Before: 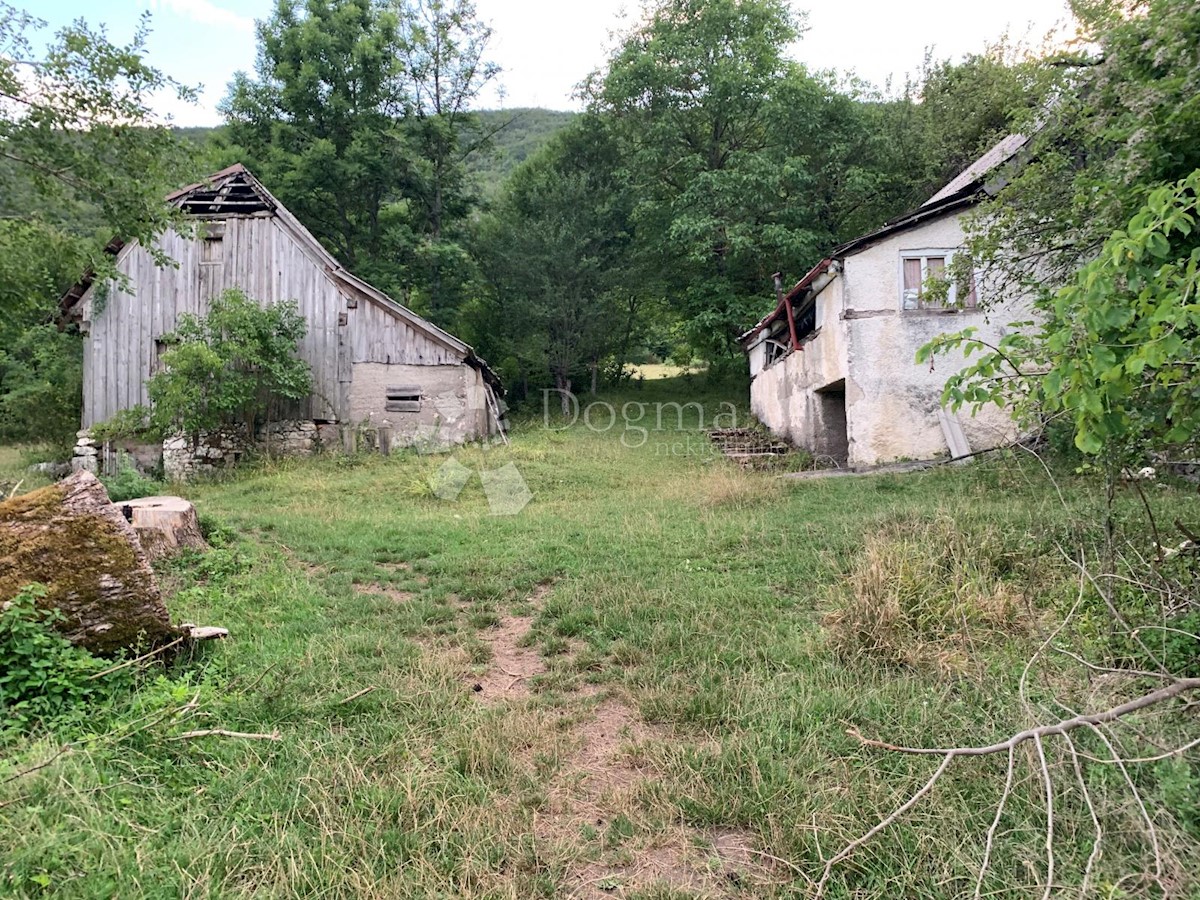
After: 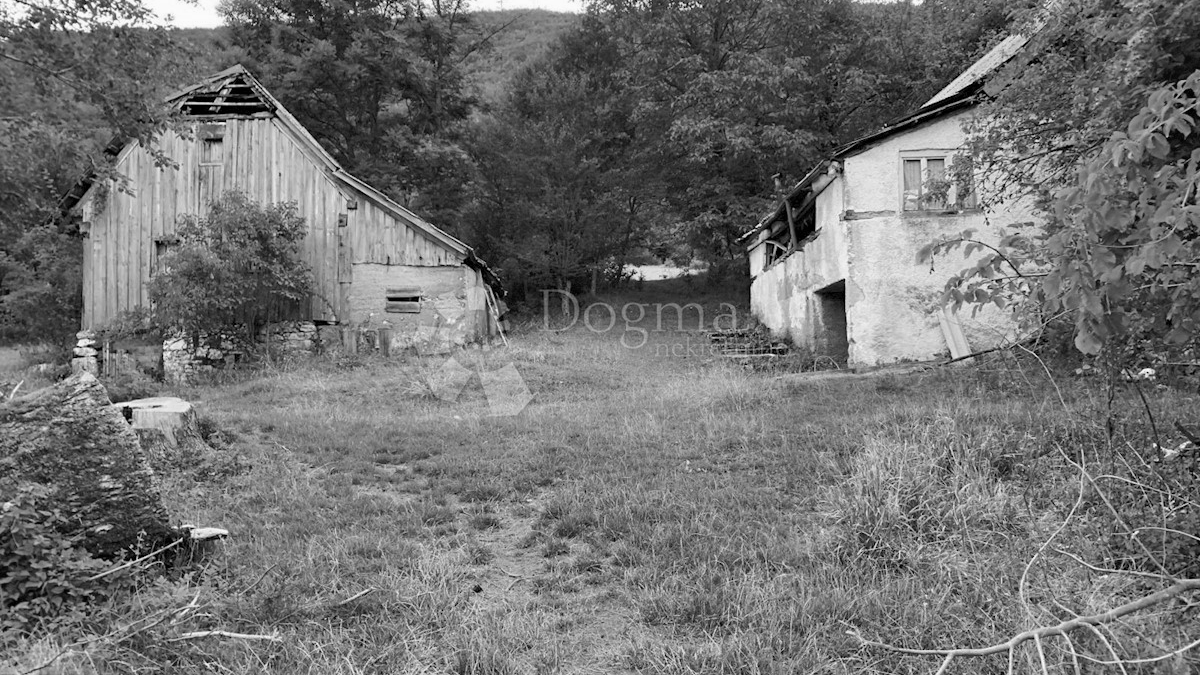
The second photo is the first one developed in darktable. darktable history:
color zones: curves: ch0 [(0, 0.5) (0.125, 0.4) (0.25, 0.5) (0.375, 0.4) (0.5, 0.4) (0.625, 0.35) (0.75, 0.35) (0.875, 0.5)]; ch1 [(0, 0.35) (0.125, 0.45) (0.25, 0.35) (0.375, 0.35) (0.5, 0.35) (0.625, 0.35) (0.75, 0.45) (0.875, 0.35)]; ch2 [(0, 0.6) (0.125, 0.5) (0.25, 0.5) (0.375, 0.6) (0.5, 0.6) (0.625, 0.5) (0.75, 0.5) (0.875, 0.5)]
shadows and highlights: radius 121.13, shadows 21.4, white point adjustment -9.72, highlights -14.39, soften with gaussian
velvia: on, module defaults
exposure: exposure 0.3 EV, compensate highlight preservation false
monochrome: on, module defaults
crop: top 11.038%, bottom 13.962%
